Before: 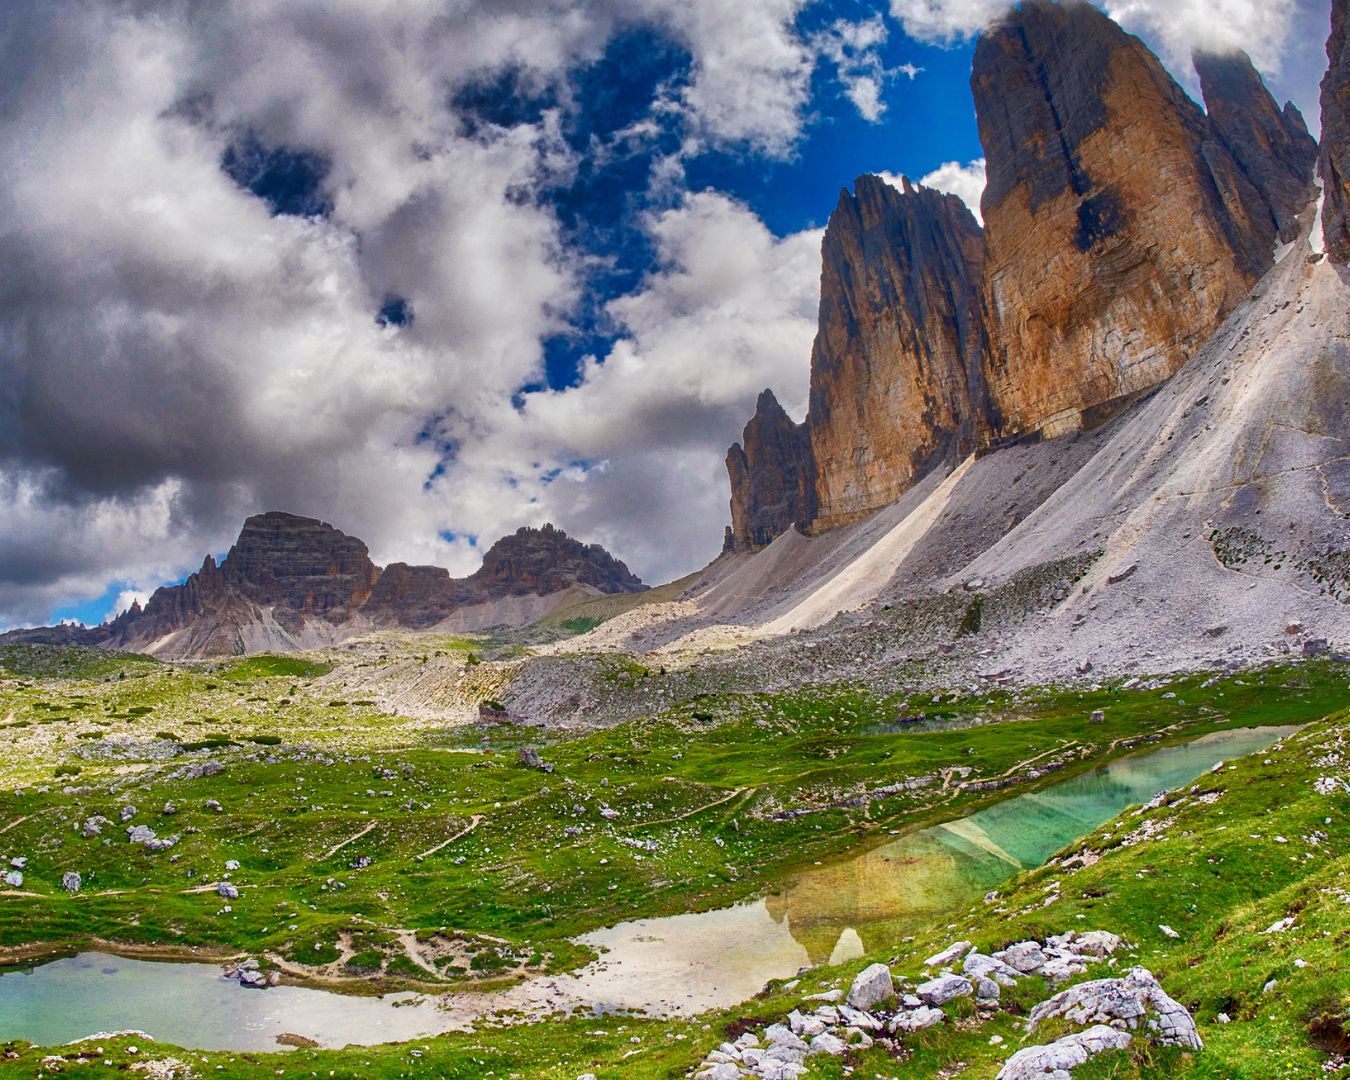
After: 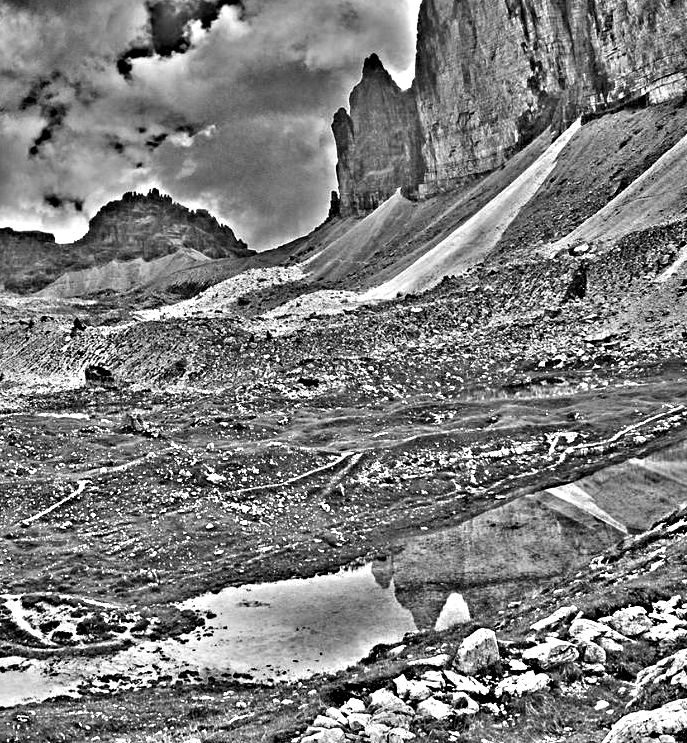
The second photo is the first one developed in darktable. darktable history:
exposure: black level correction 0, exposure 1 EV, compensate exposure bias true, compensate highlight preservation false
highpass: on, module defaults
crop and rotate: left 29.237%, top 31.152%, right 19.807%
